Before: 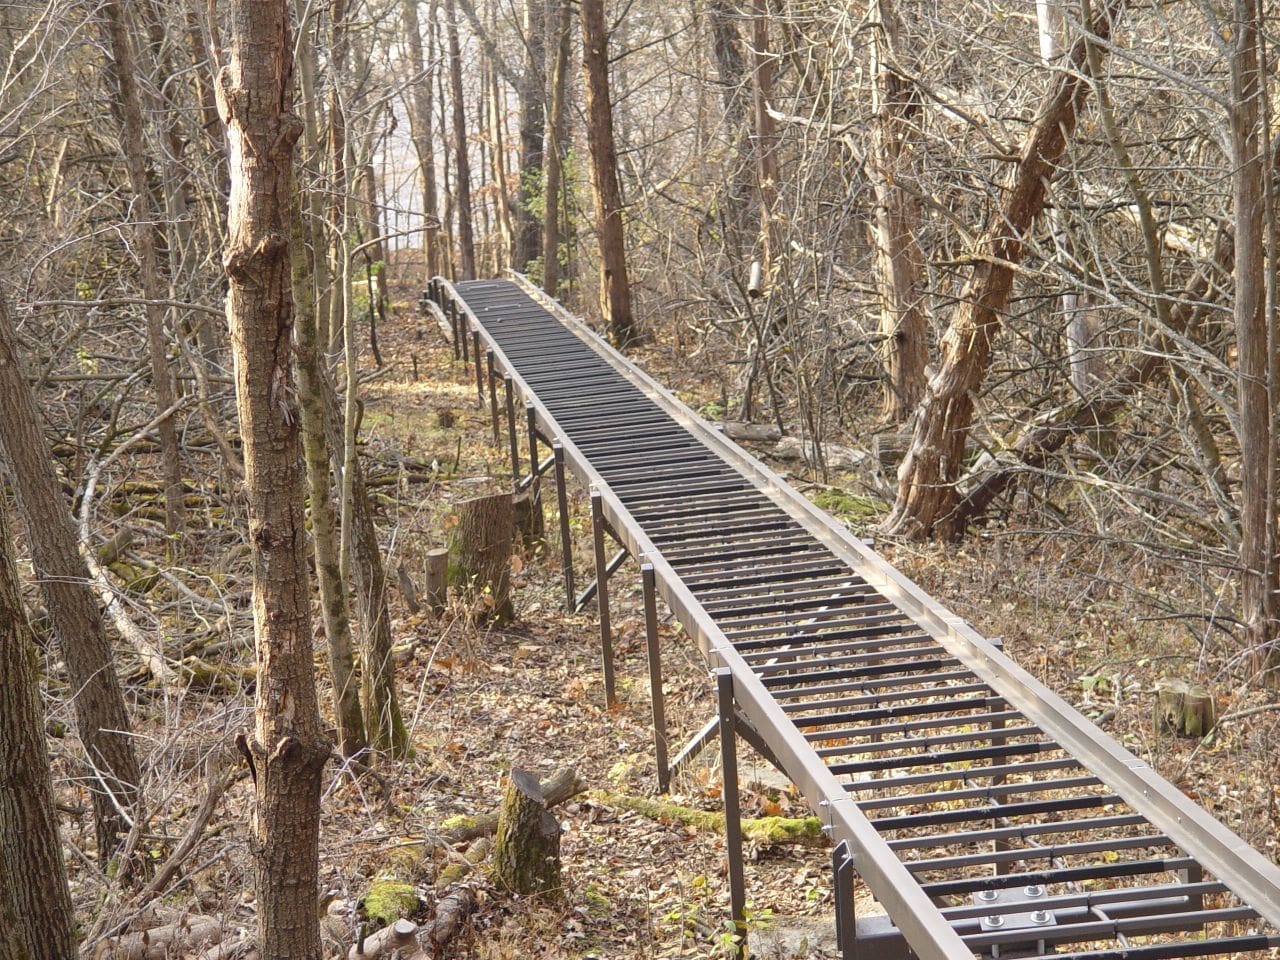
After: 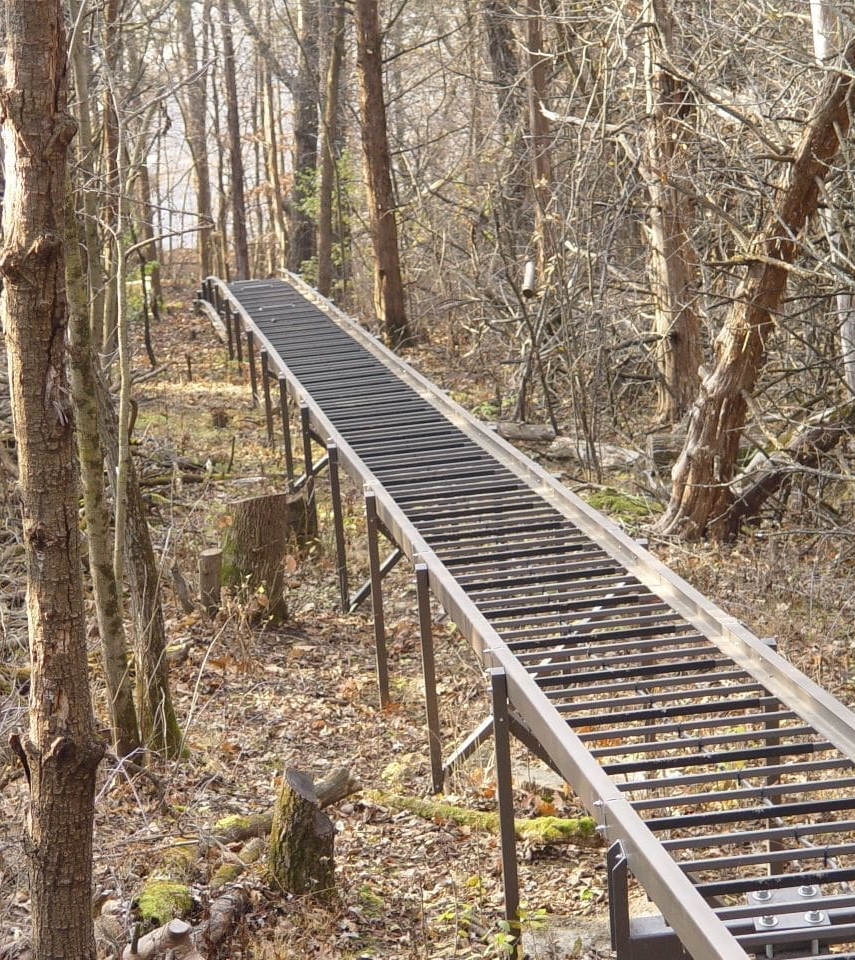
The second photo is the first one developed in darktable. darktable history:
crop and rotate: left 17.732%, right 15.423%
shadows and highlights: radius 337.17, shadows 29.01, soften with gaussian
